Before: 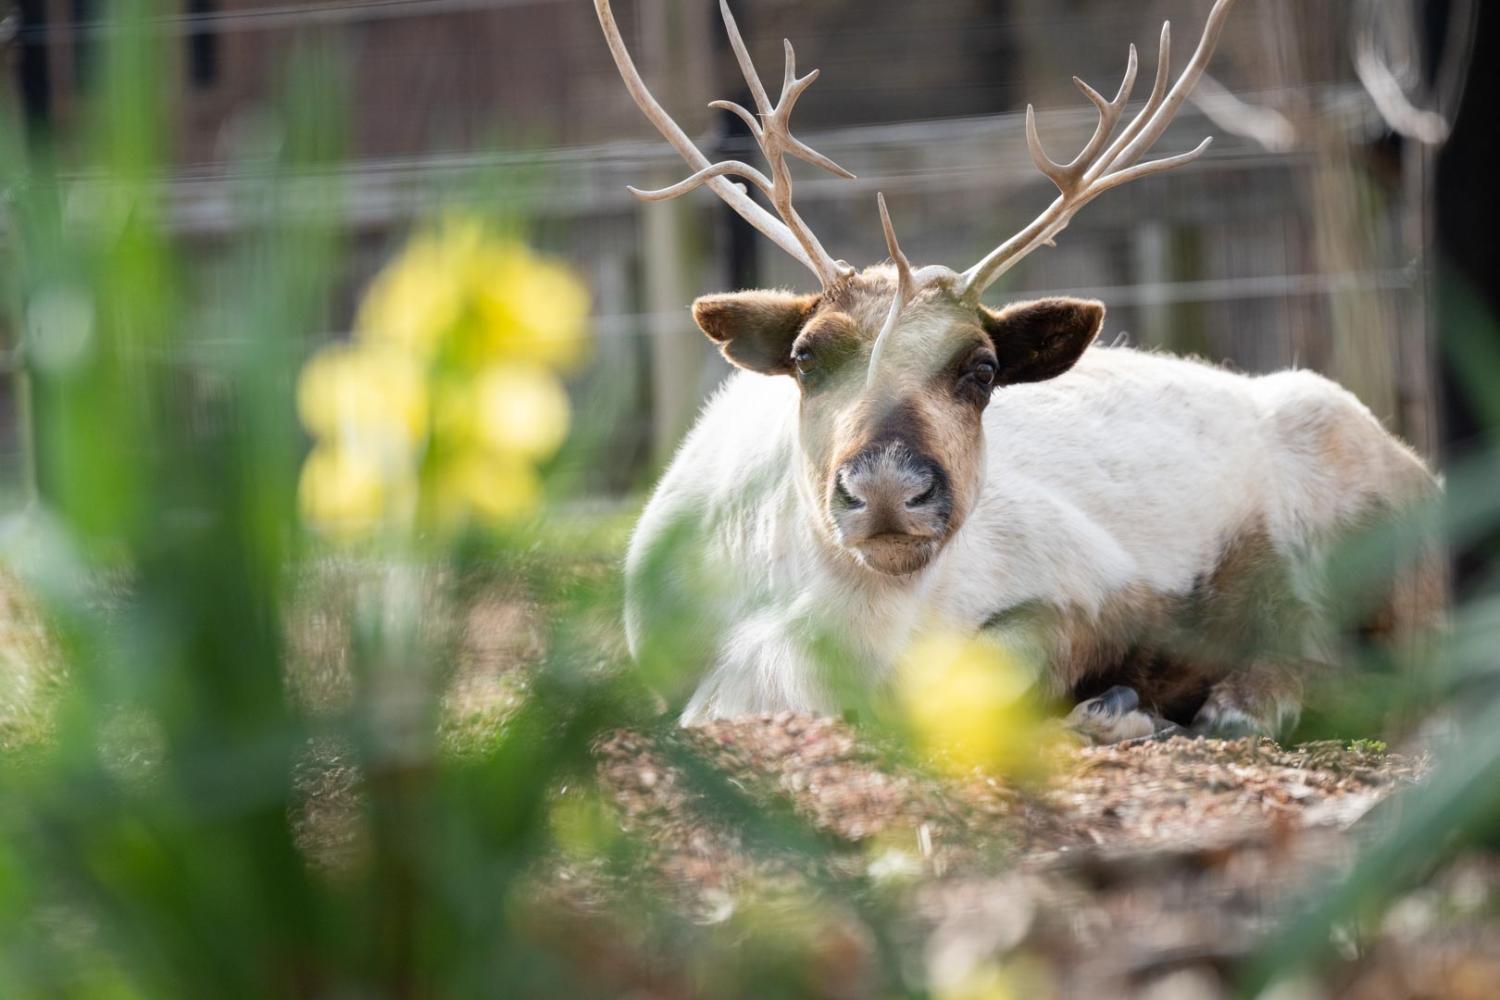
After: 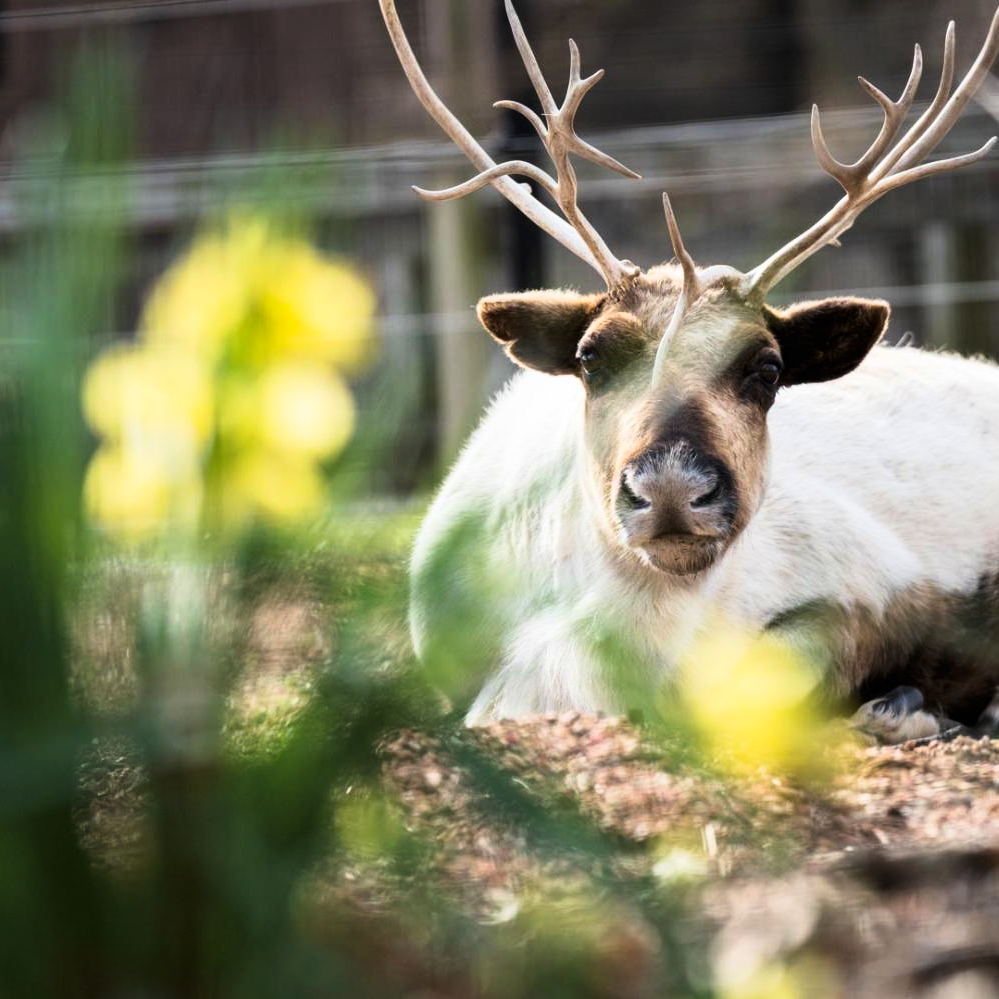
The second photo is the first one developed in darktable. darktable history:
crop and rotate: left 14.436%, right 18.898%
tone curve: curves: ch0 [(0, 0) (0.042, 0.01) (0.223, 0.123) (0.59, 0.574) (0.802, 0.868) (1, 1)], color space Lab, linked channels, preserve colors none
velvia: on, module defaults
white balance: emerald 1
